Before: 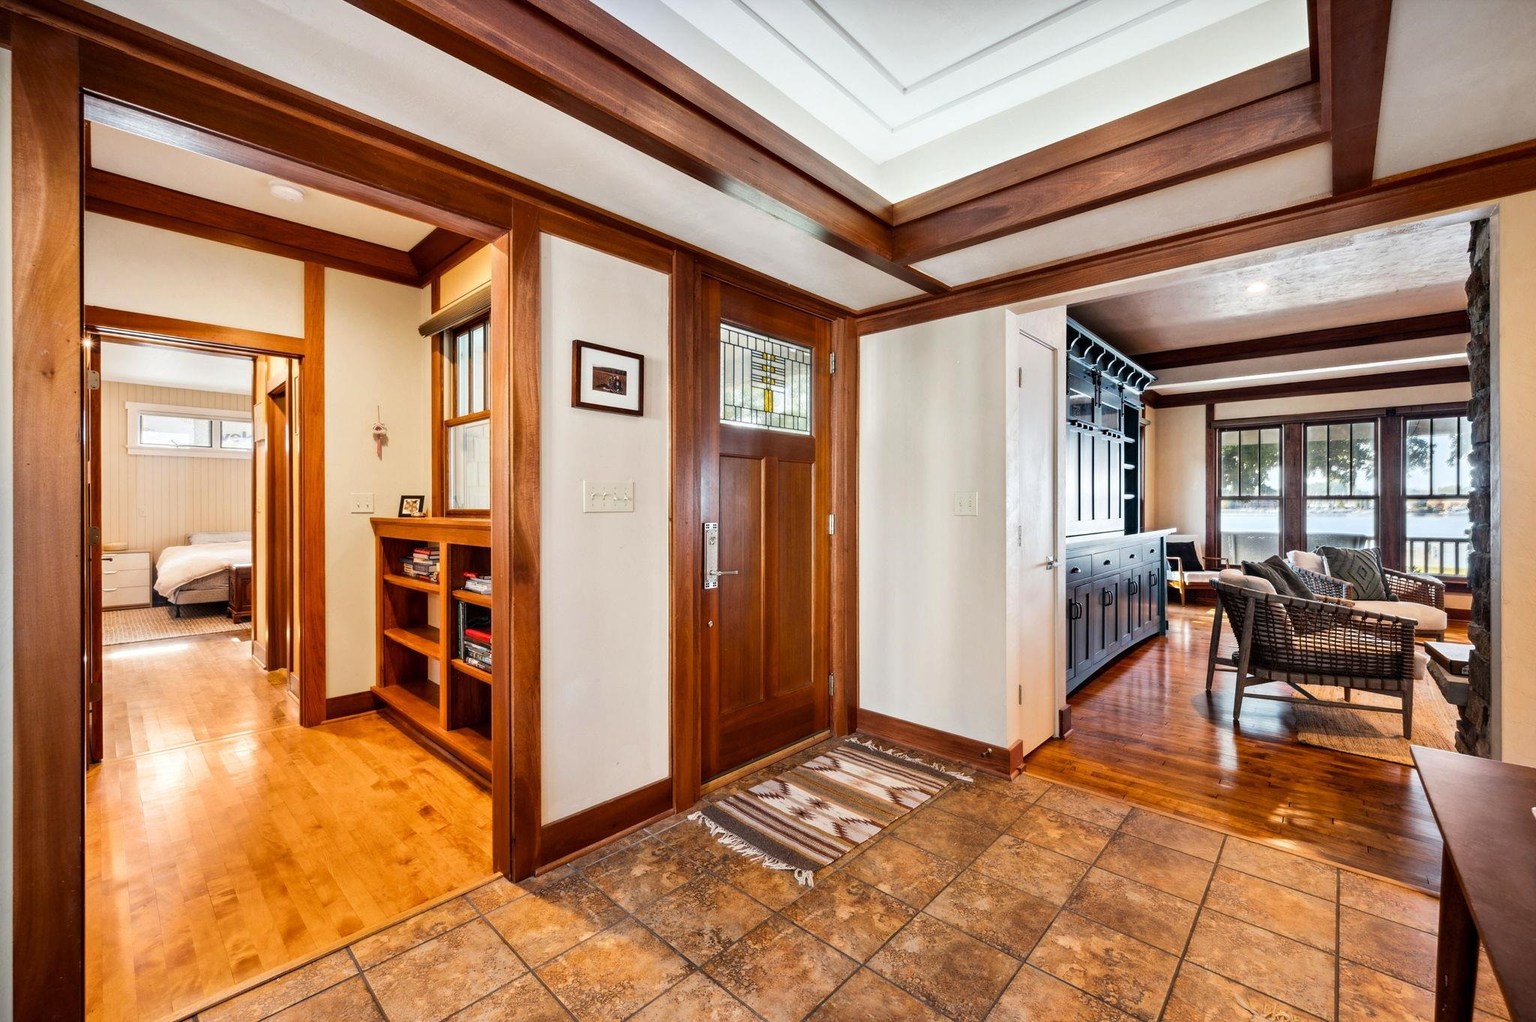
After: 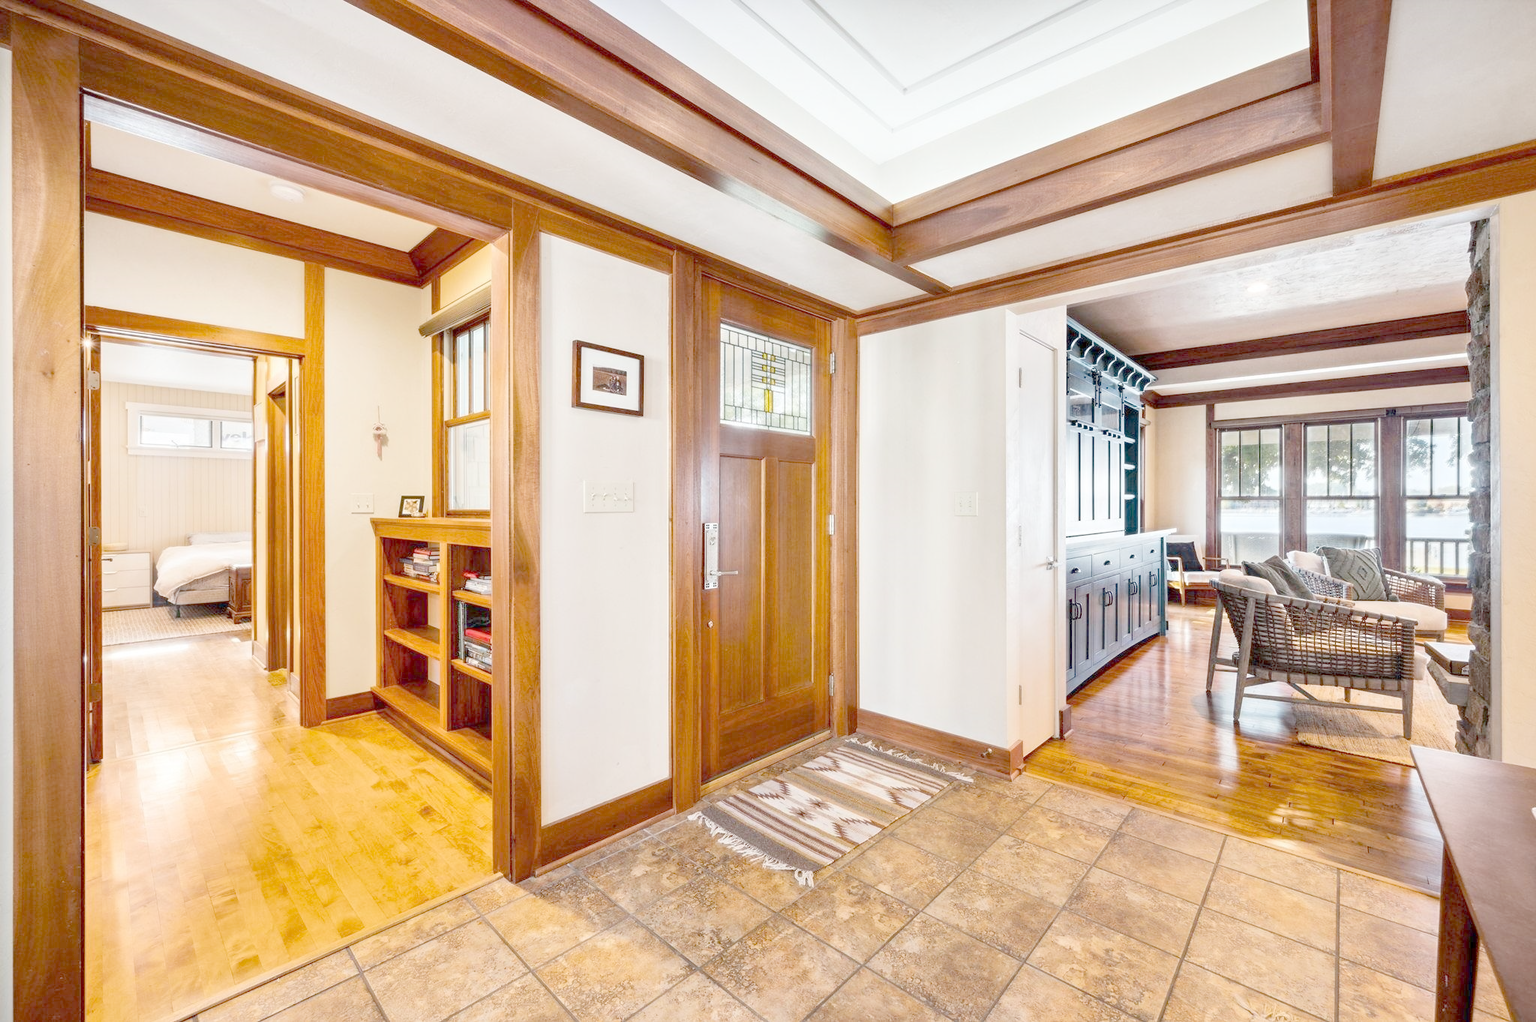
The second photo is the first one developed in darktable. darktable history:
rotate and perspective: automatic cropping original format, crop left 0, crop top 0
